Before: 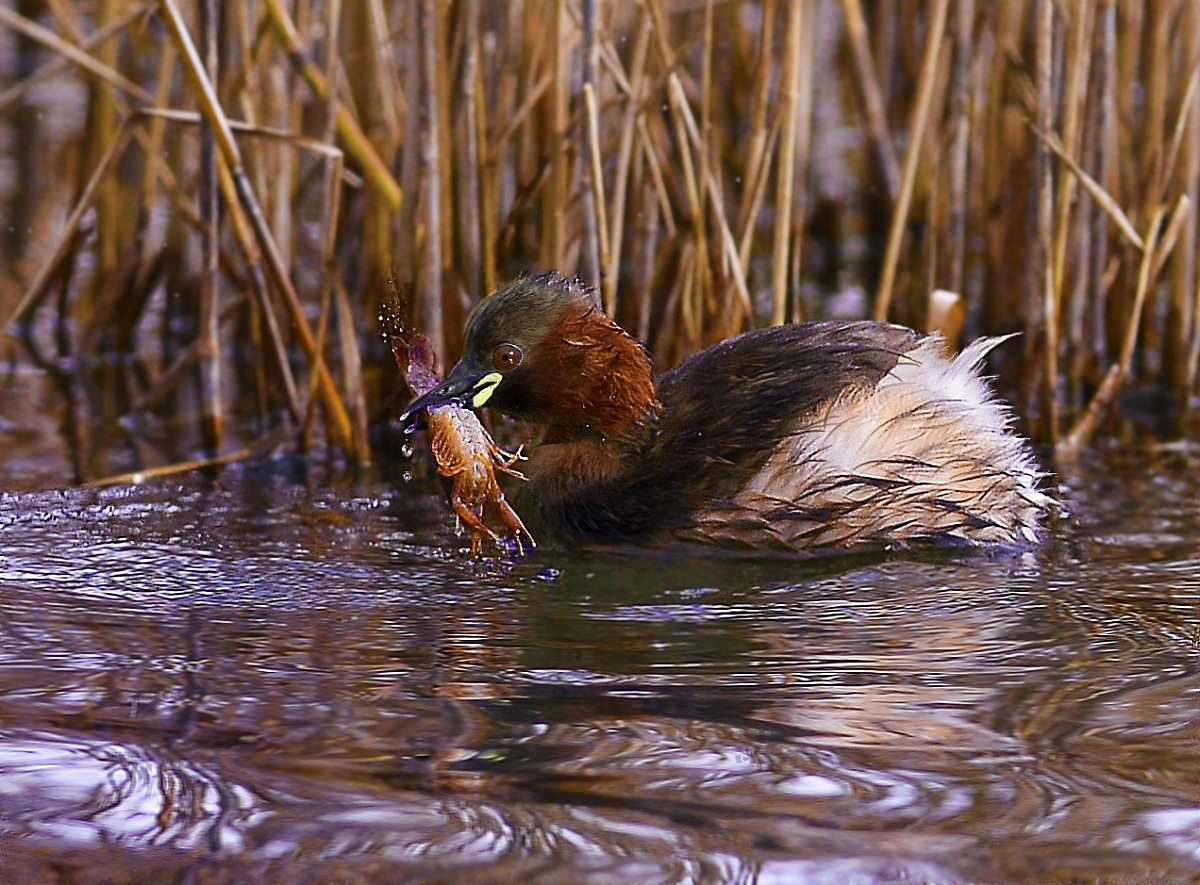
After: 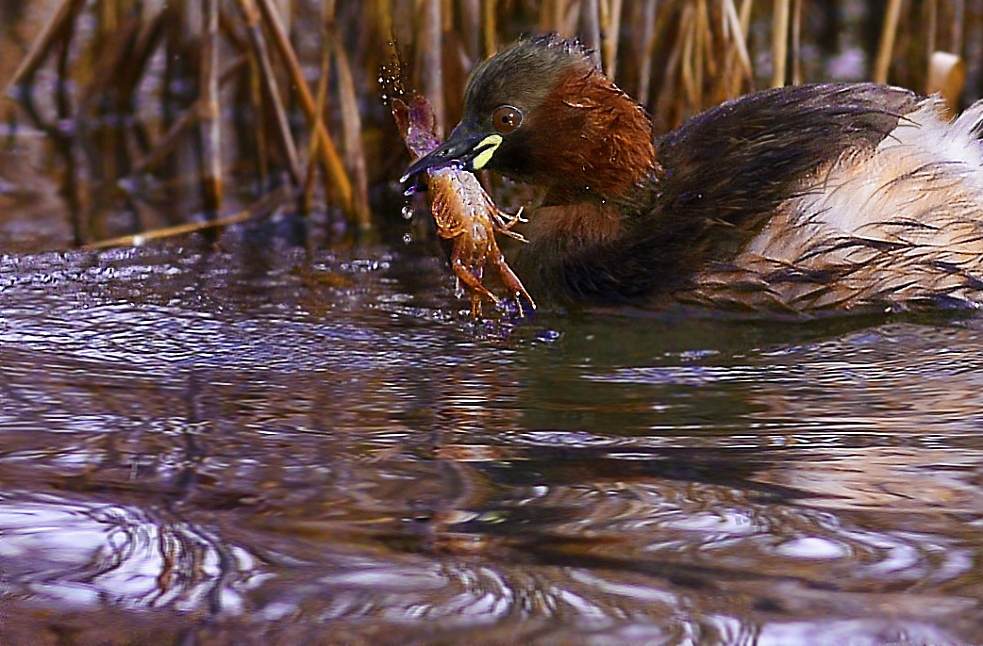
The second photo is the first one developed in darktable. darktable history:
crop: top 26.923%, right 18.008%
